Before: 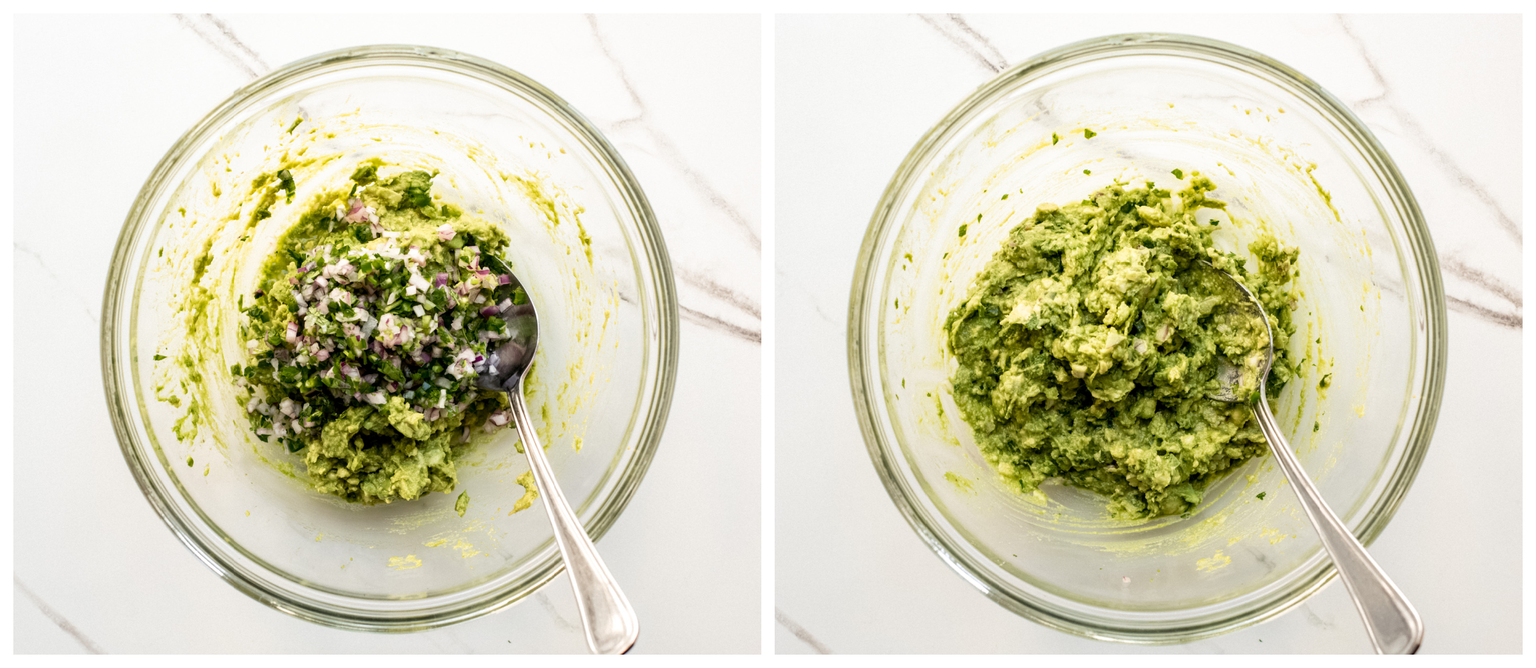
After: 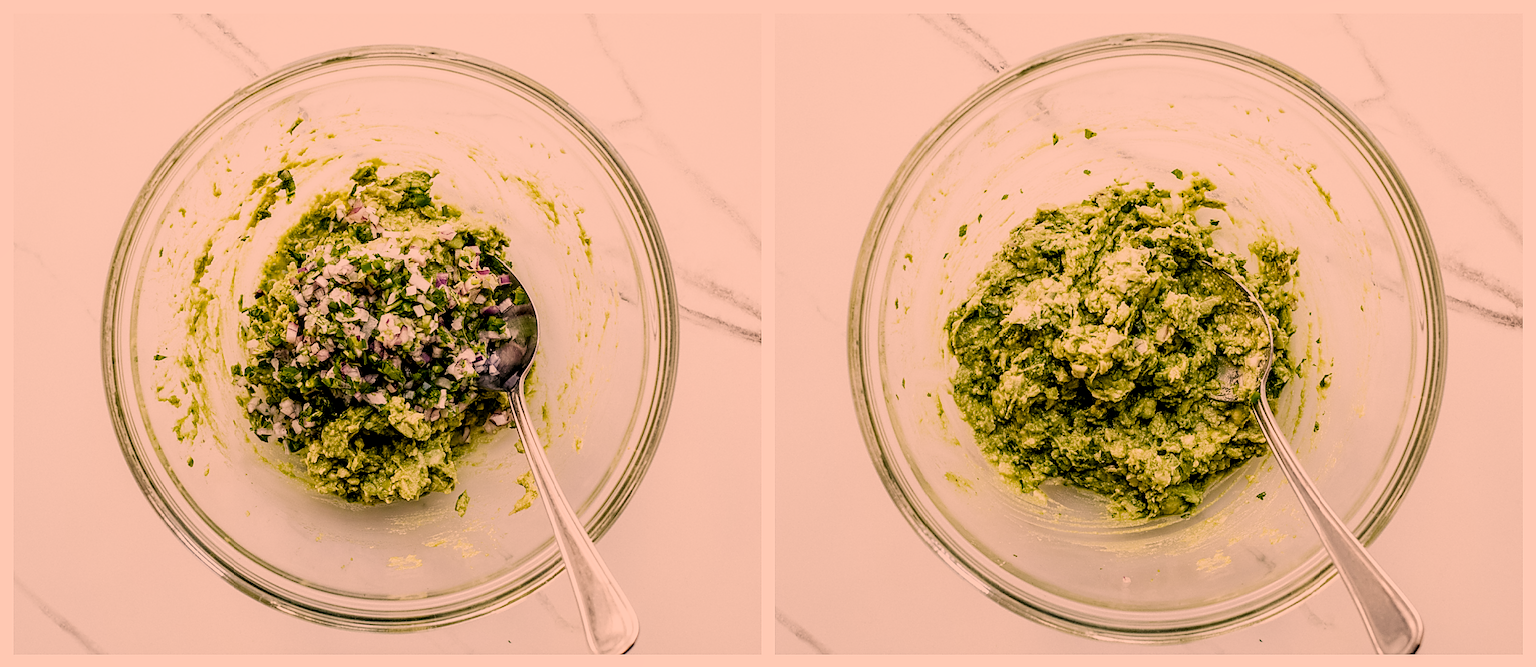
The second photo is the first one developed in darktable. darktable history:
sharpen: radius 1.364, amount 1.234, threshold 0.771
filmic rgb: black relative exposure -7.65 EV, white relative exposure 4.56 EV, hardness 3.61, preserve chrominance no, color science v4 (2020), type of noise poissonian
color correction: highlights a* 22.19, highlights b* 22.33
local contrast: on, module defaults
